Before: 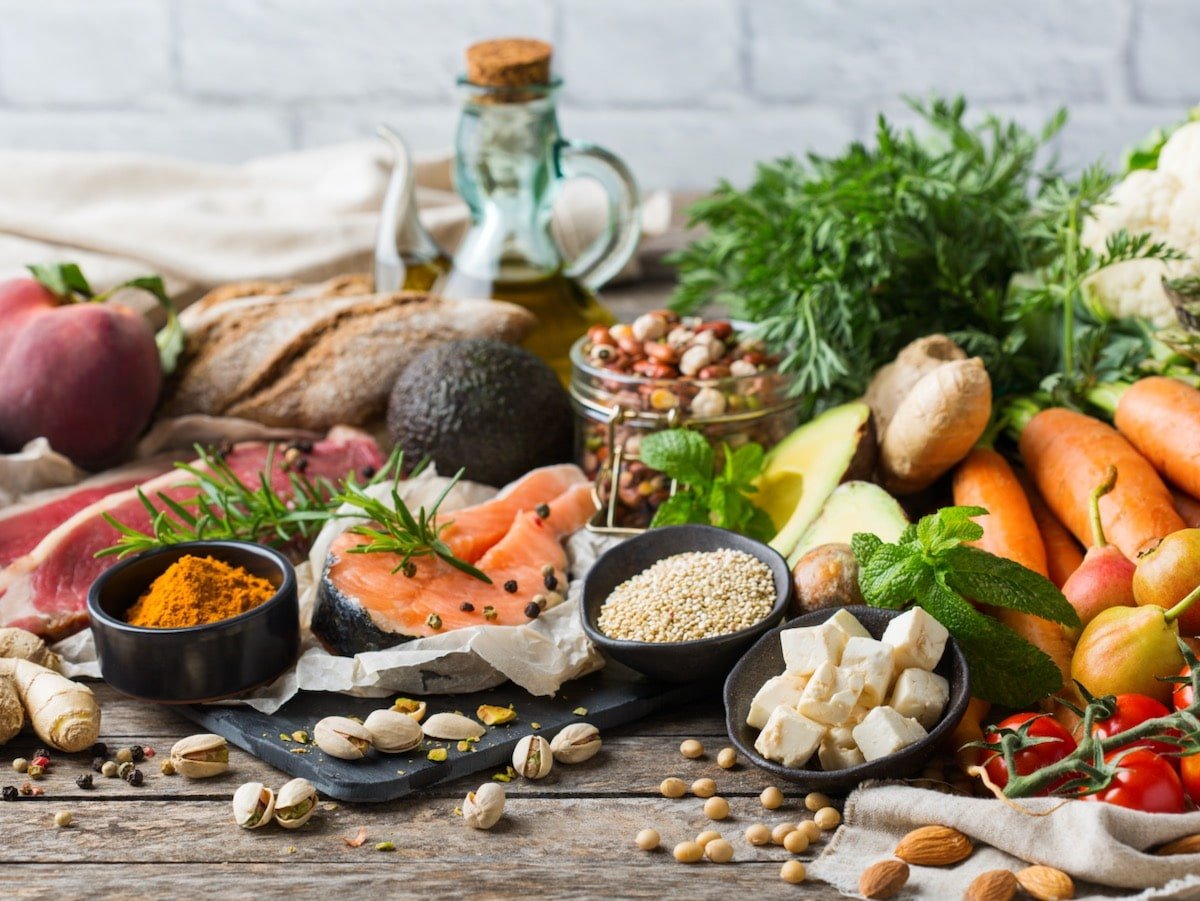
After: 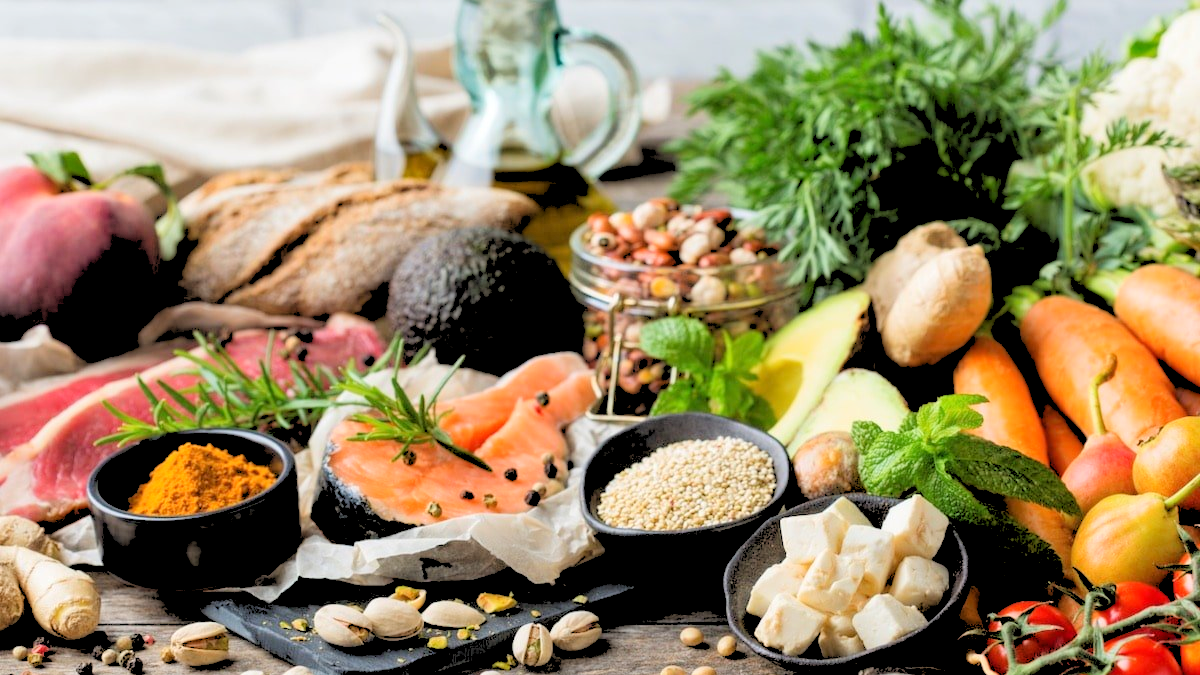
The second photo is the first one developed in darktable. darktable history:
rgb levels: levels [[0.027, 0.429, 0.996], [0, 0.5, 1], [0, 0.5, 1]]
shadows and highlights: shadows 20.55, highlights -20.99, soften with gaussian
white balance: emerald 1
crop and rotate: top 12.5%, bottom 12.5%
